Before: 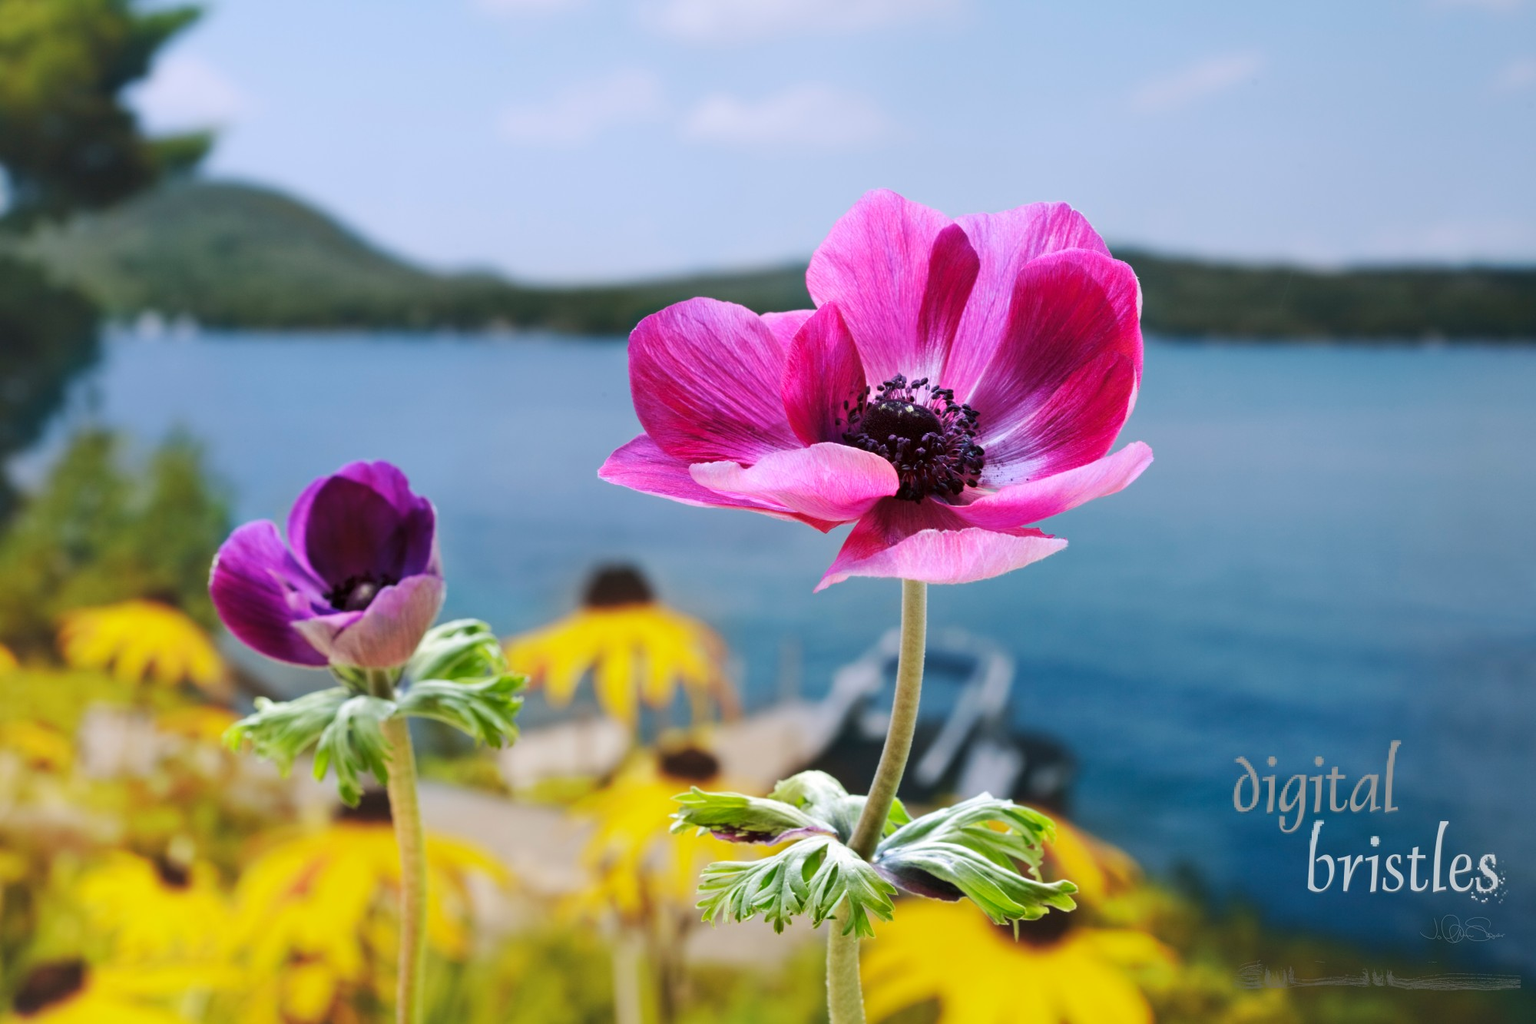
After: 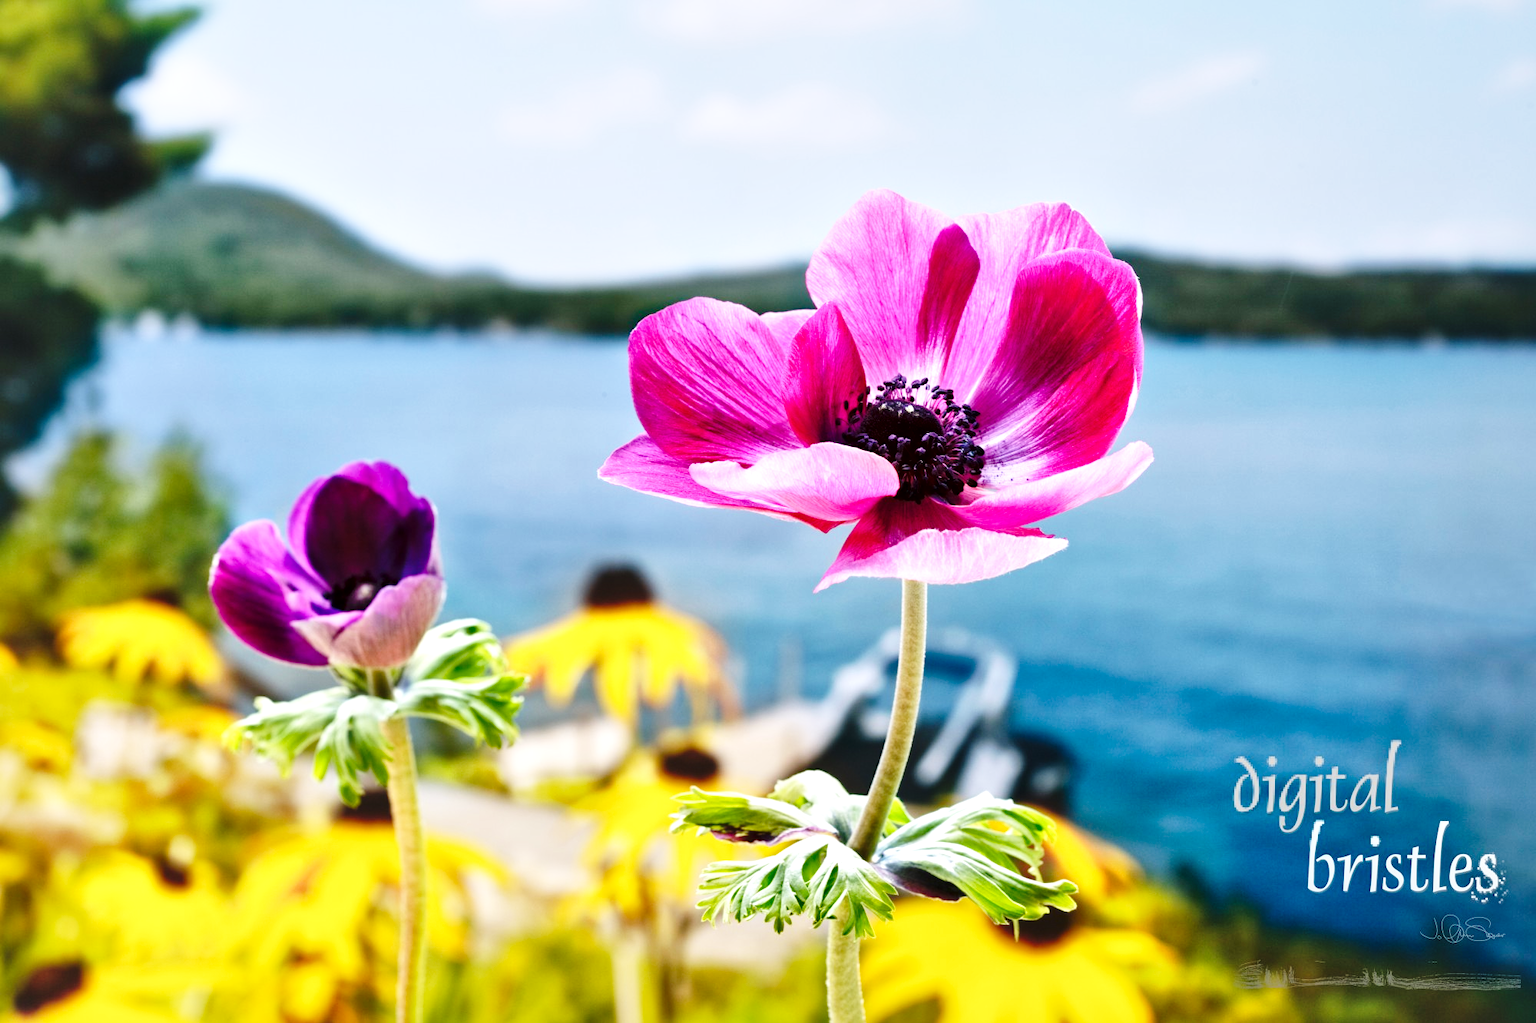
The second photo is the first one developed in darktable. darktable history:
local contrast: mode bilateral grid, contrast 24, coarseness 47, detail 152%, midtone range 0.2
base curve: curves: ch0 [(0, 0) (0.036, 0.037) (0.121, 0.228) (0.46, 0.76) (0.859, 0.983) (1, 1)], preserve colors none
